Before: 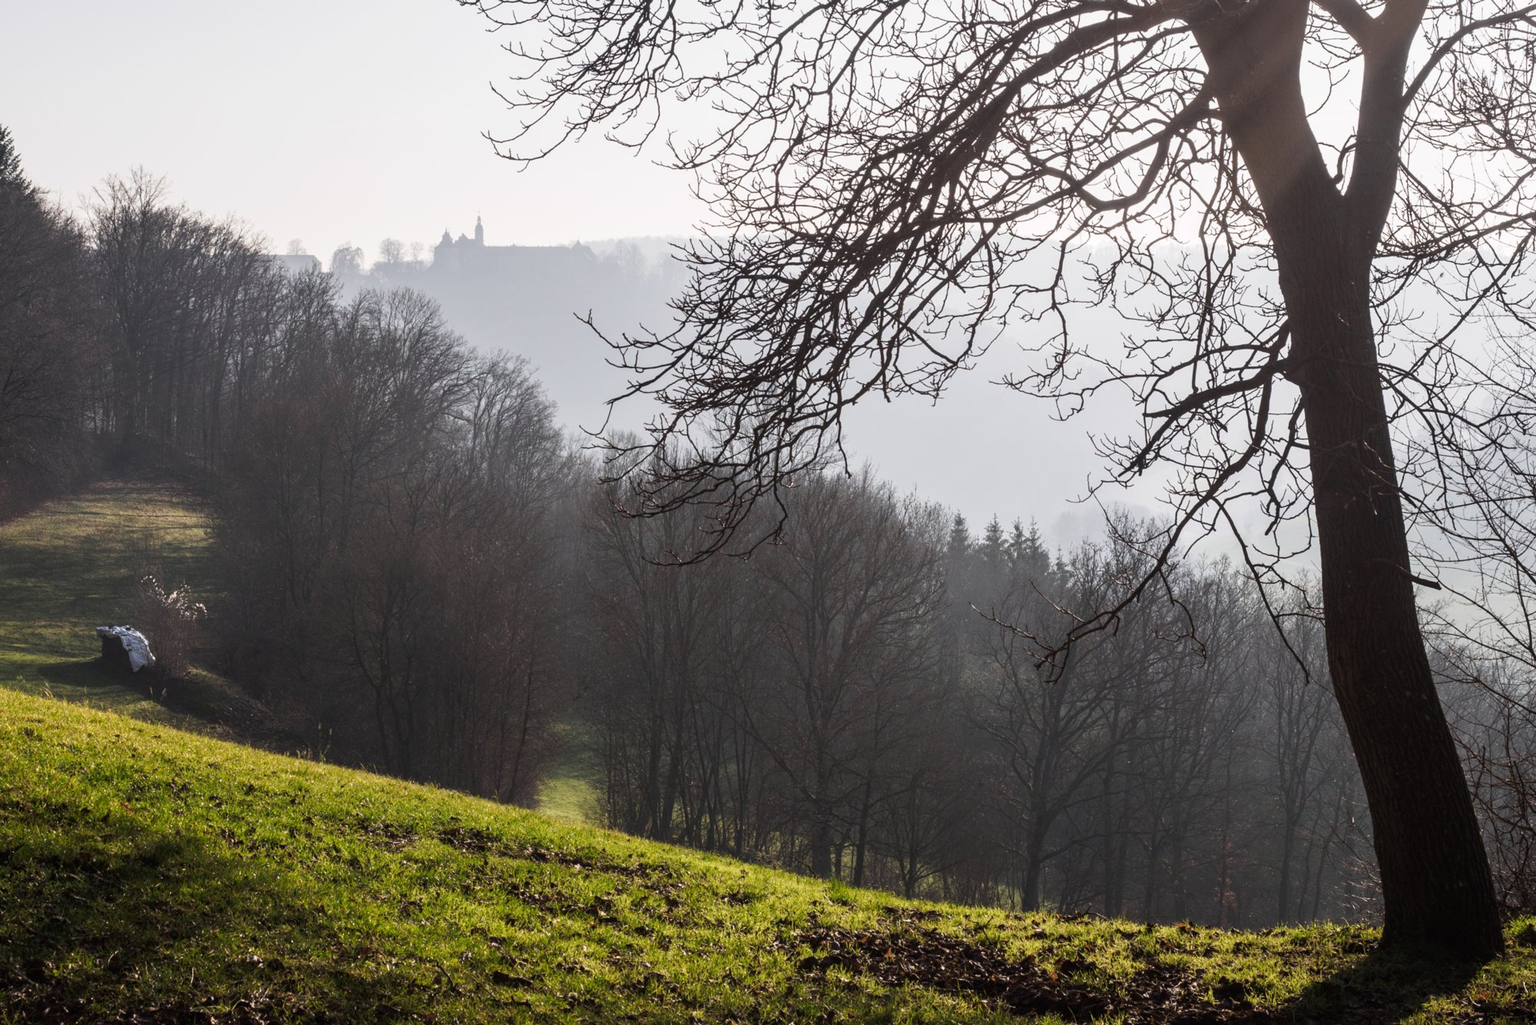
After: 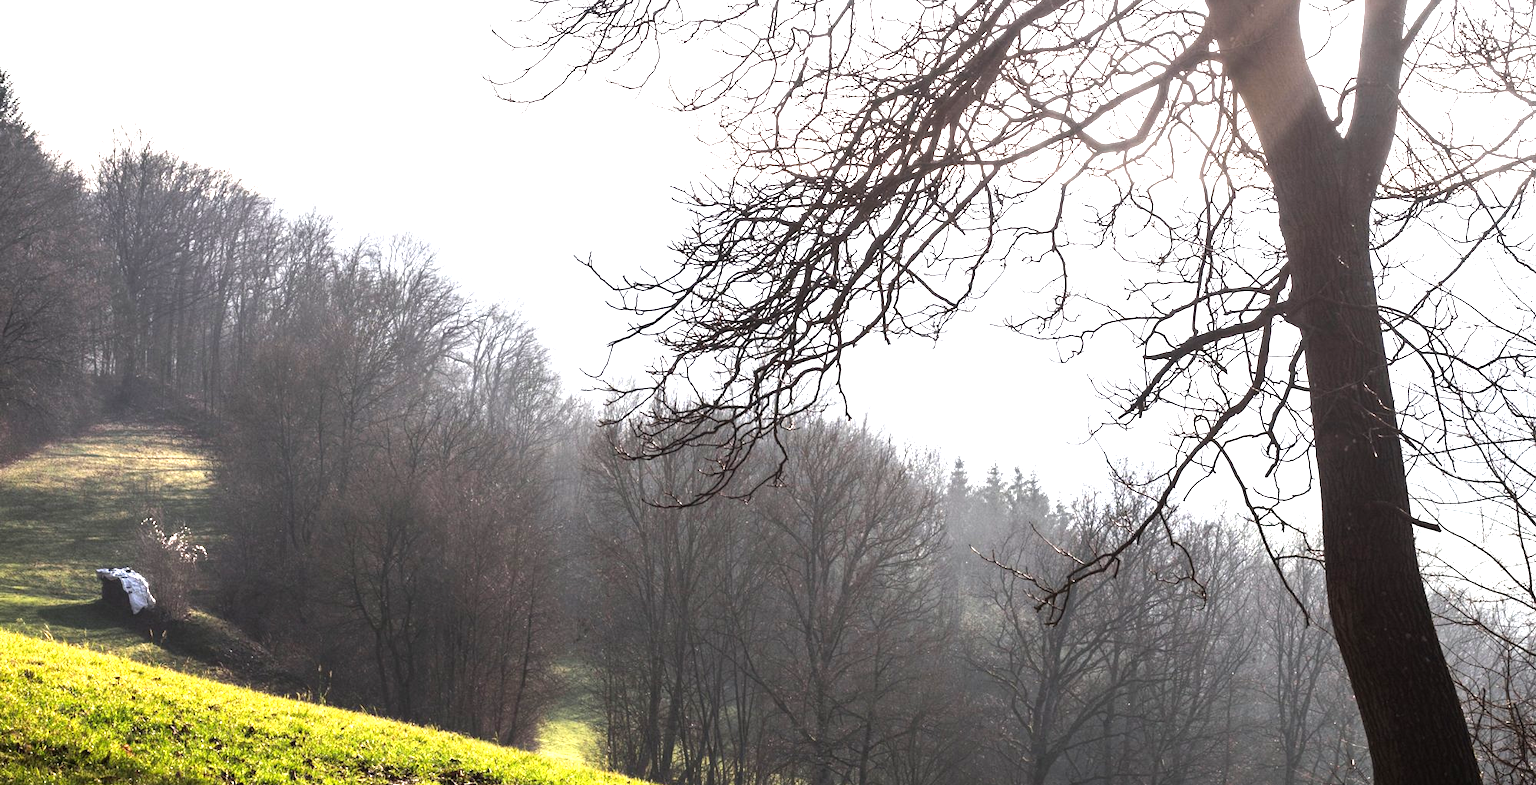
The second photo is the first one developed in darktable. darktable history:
crop: top 5.667%, bottom 17.637%
tone equalizer: -8 EV -0.417 EV, -7 EV -0.389 EV, -6 EV -0.333 EV, -5 EV -0.222 EV, -3 EV 0.222 EV, -2 EV 0.333 EV, -1 EV 0.389 EV, +0 EV 0.417 EV, edges refinement/feathering 500, mask exposure compensation -1.57 EV, preserve details no
exposure: exposure 1.25 EV, compensate exposure bias true, compensate highlight preservation false
